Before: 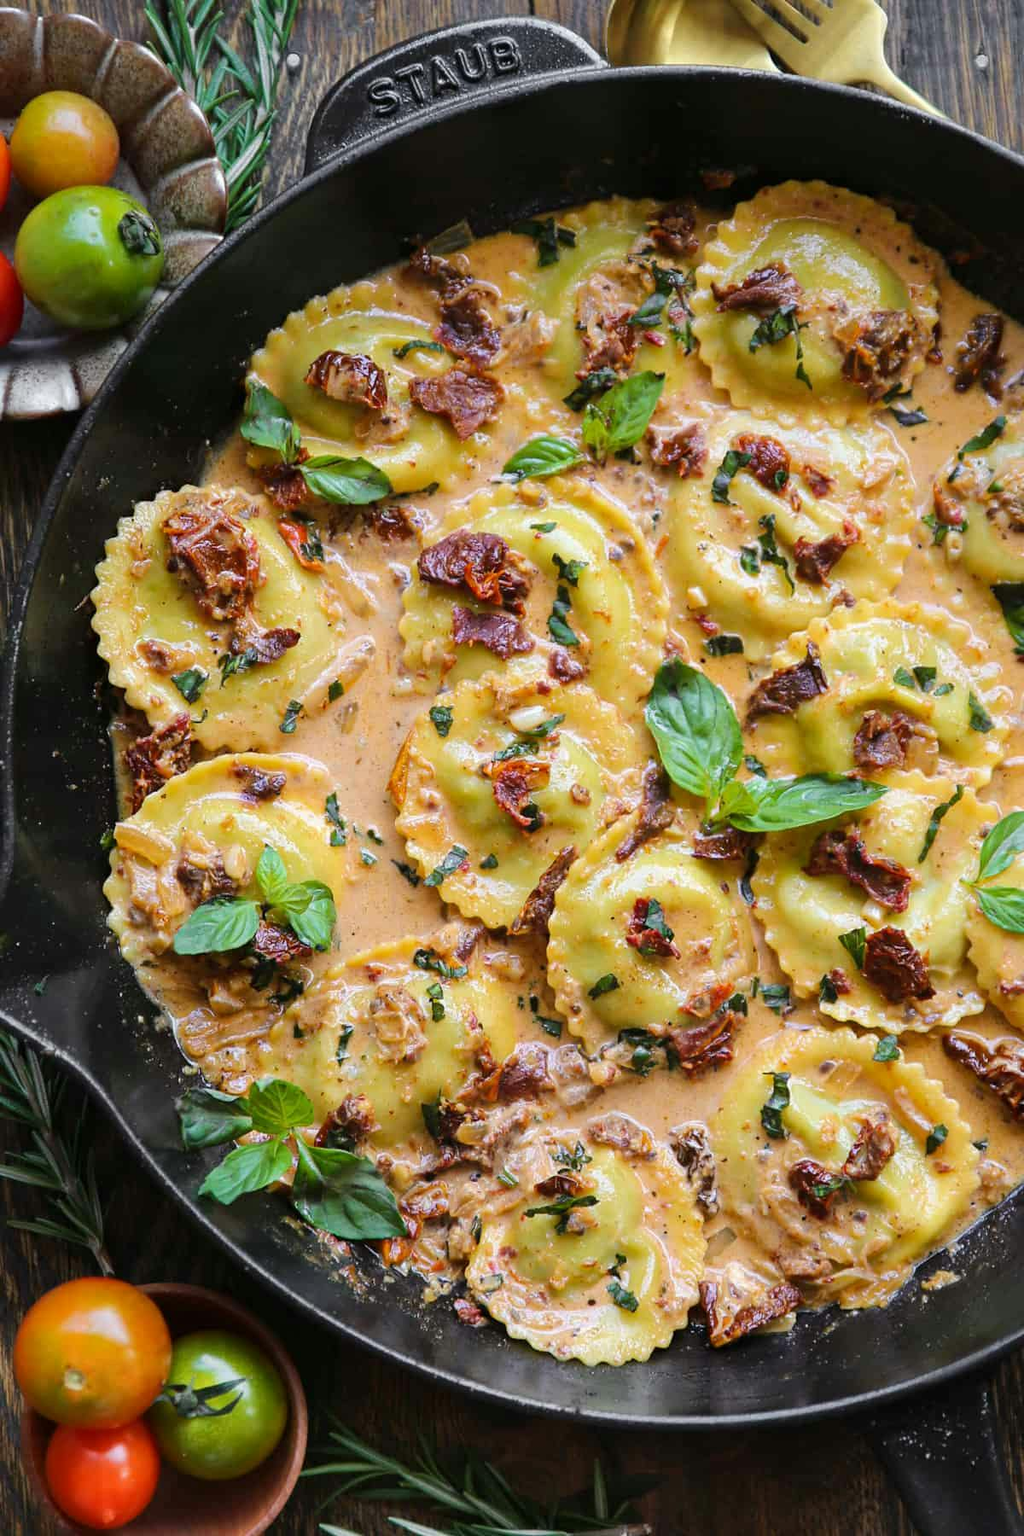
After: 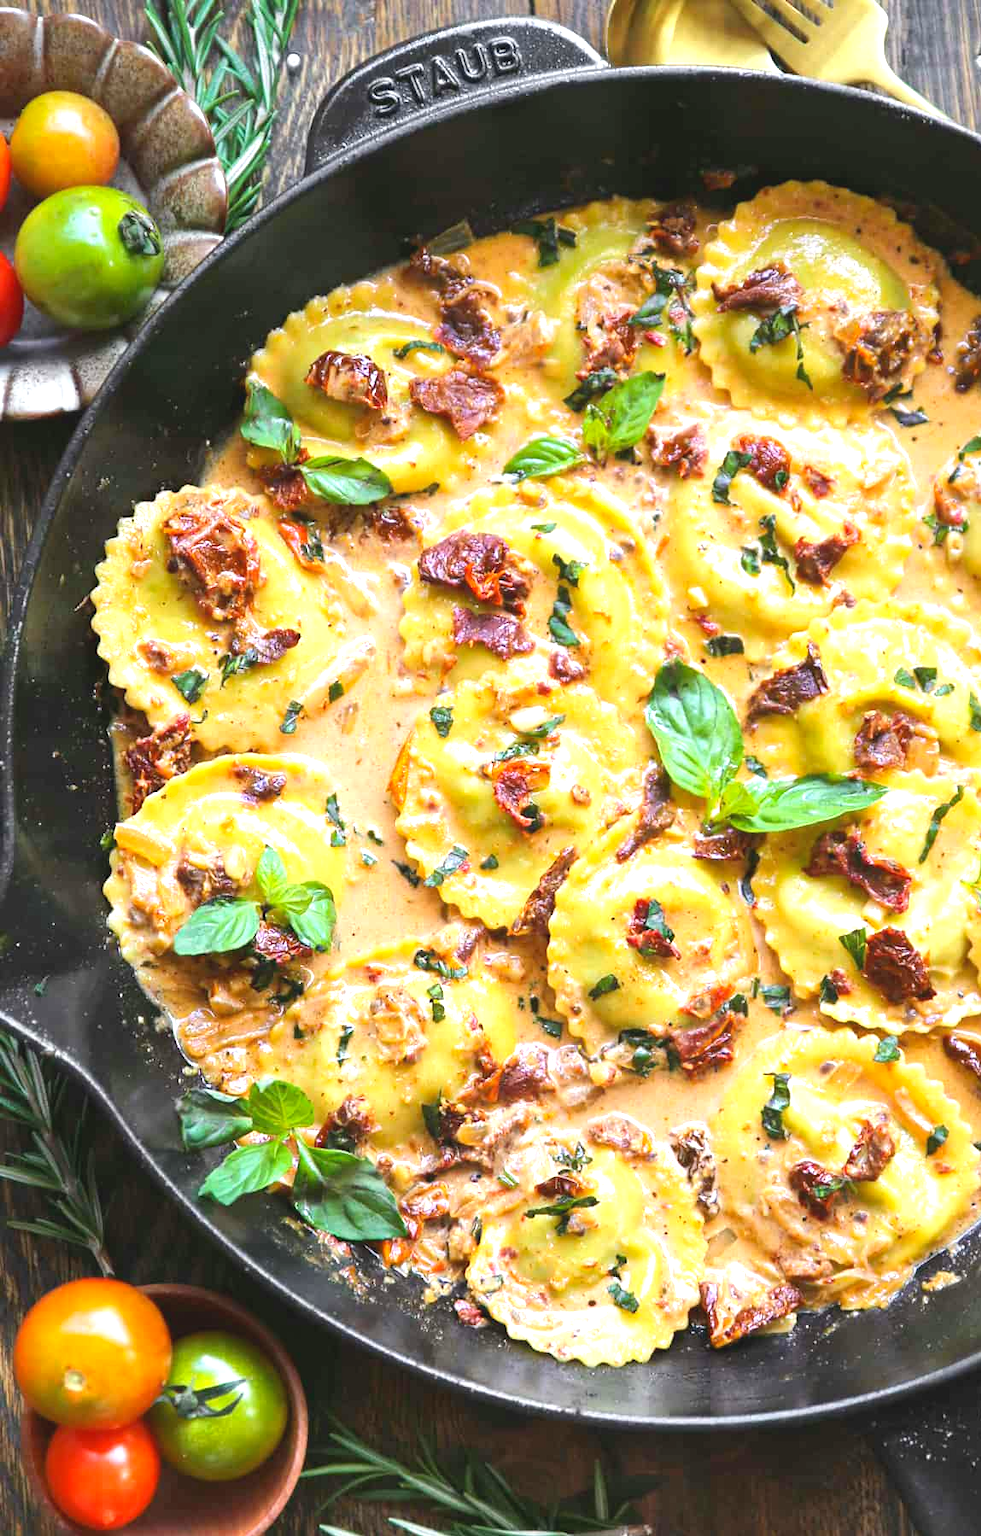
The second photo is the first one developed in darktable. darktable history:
contrast brightness saturation: contrast -0.126
exposure: black level correction 0, exposure 1.2 EV, compensate exposure bias true, compensate highlight preservation false
crop: right 4.162%, bottom 0.021%
